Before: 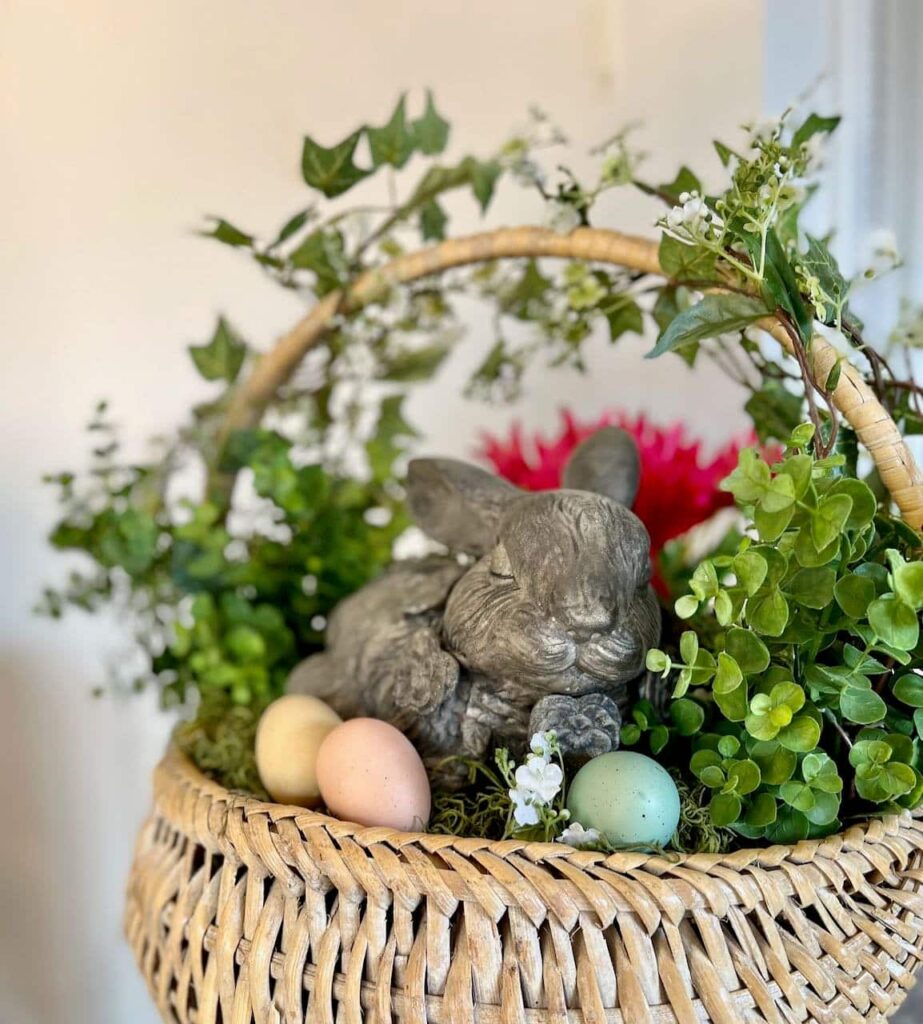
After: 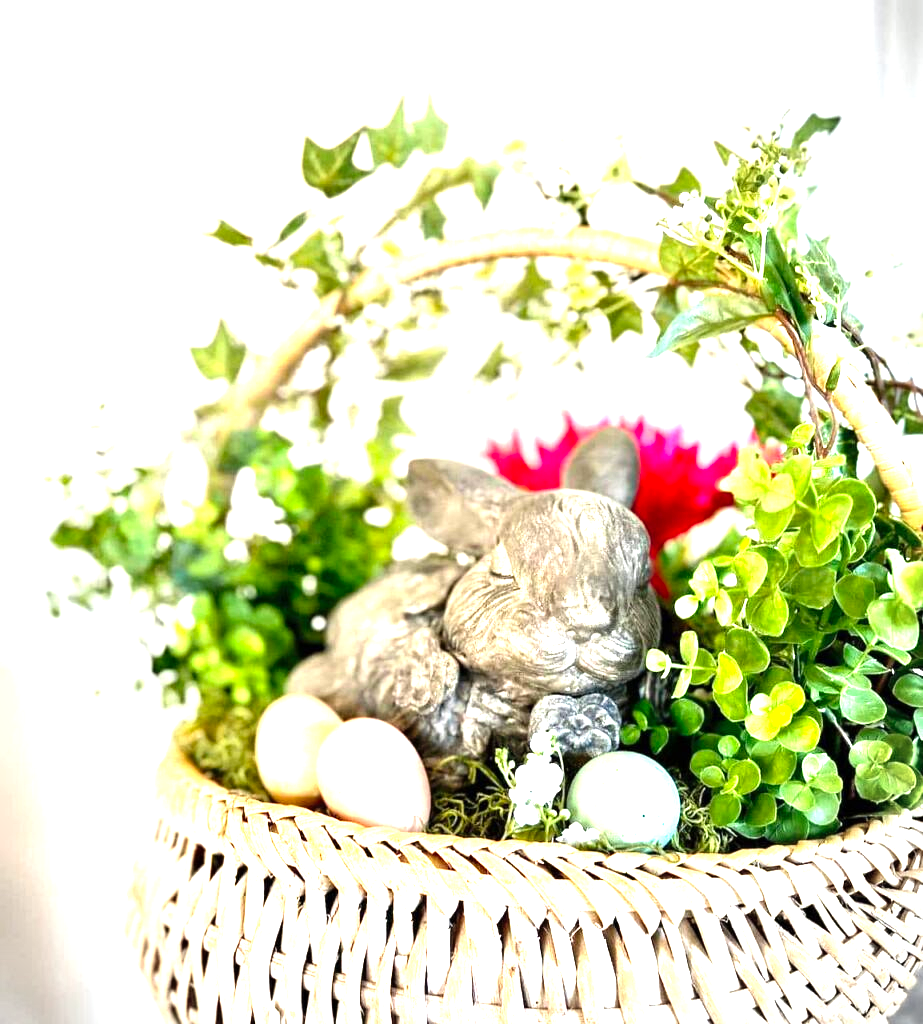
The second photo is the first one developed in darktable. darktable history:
vignetting: on, module defaults
levels: levels [0, 0.281, 0.562]
